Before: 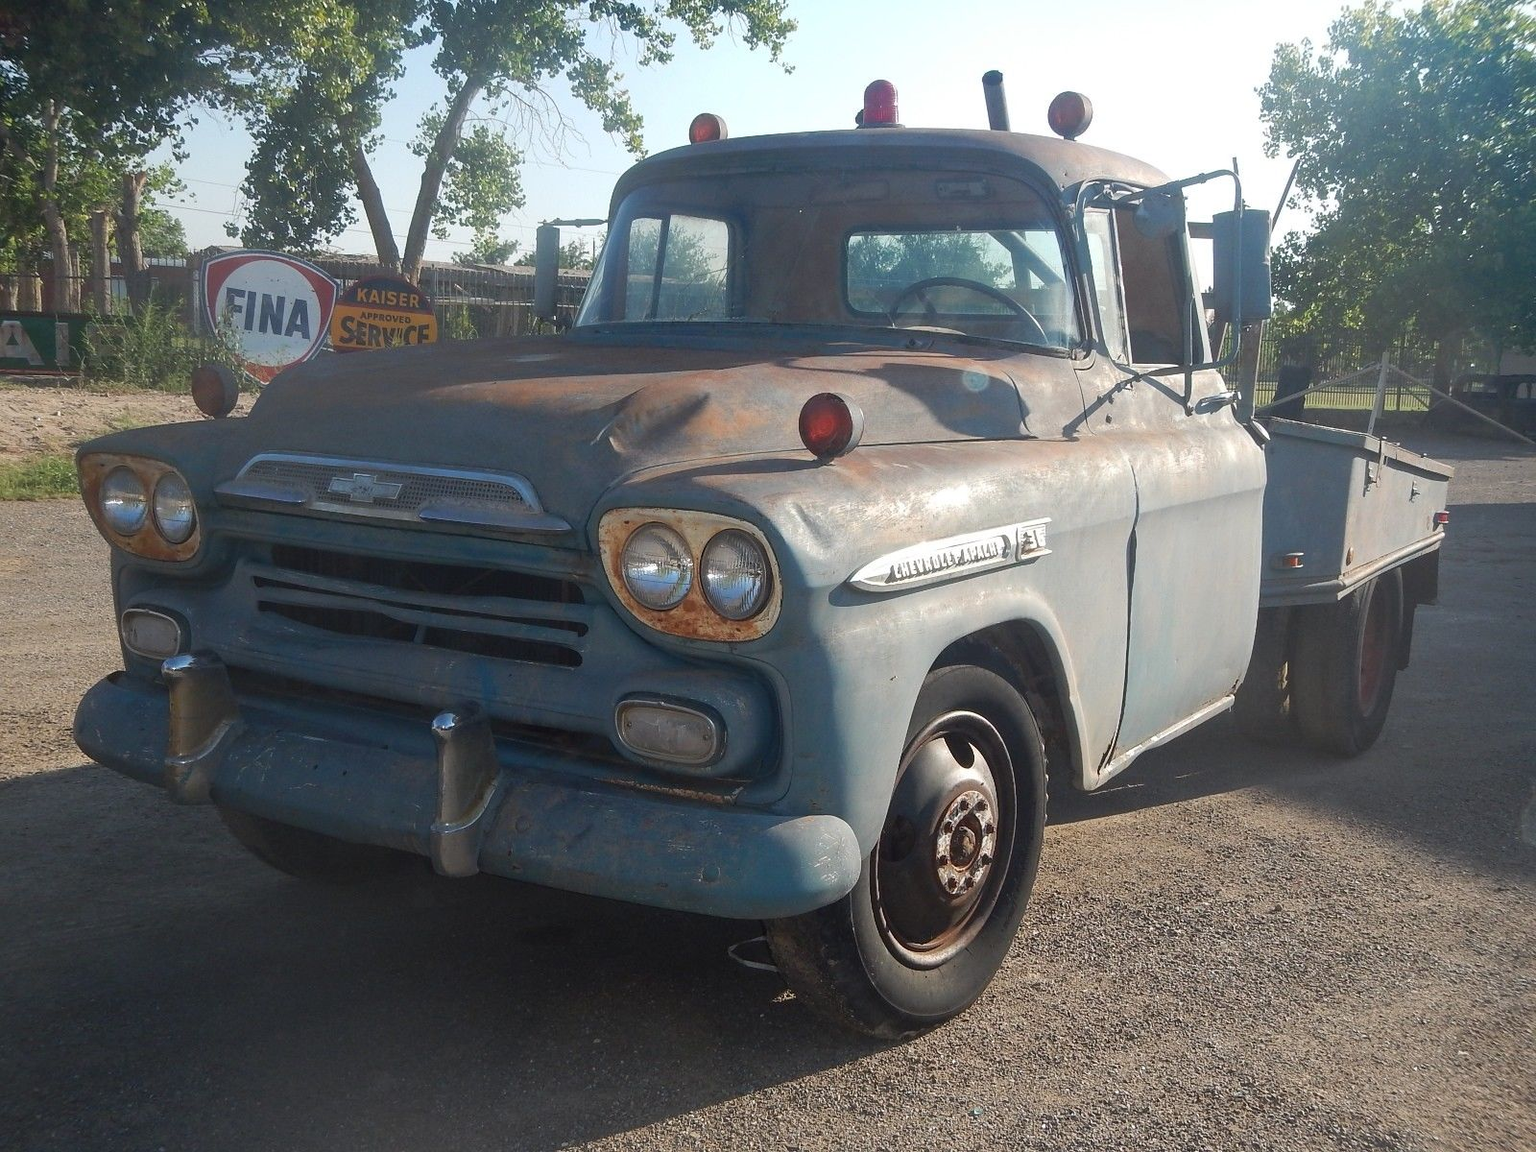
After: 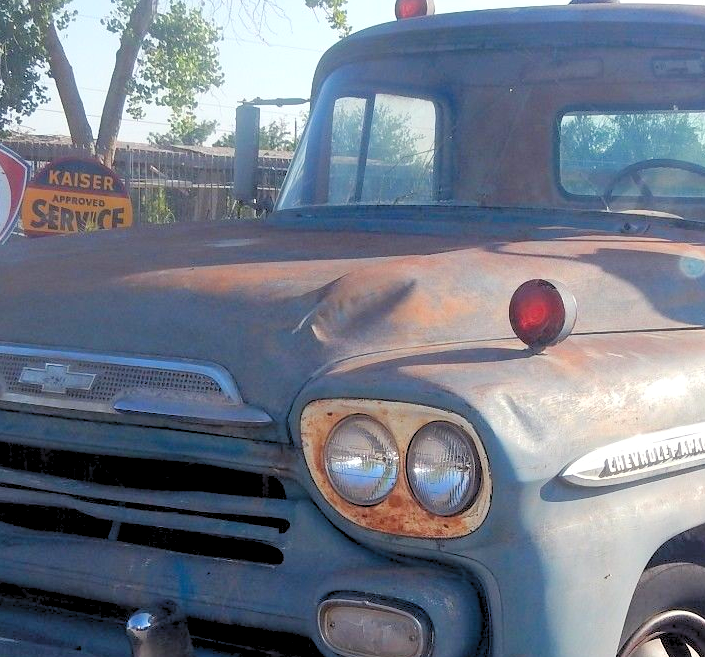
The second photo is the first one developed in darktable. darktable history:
color balance: gamma [0.9, 0.988, 0.975, 1.025], gain [1.05, 1, 1, 1]
crop: left 20.248%, top 10.86%, right 35.675%, bottom 34.321%
levels: levels [0.093, 0.434, 0.988]
